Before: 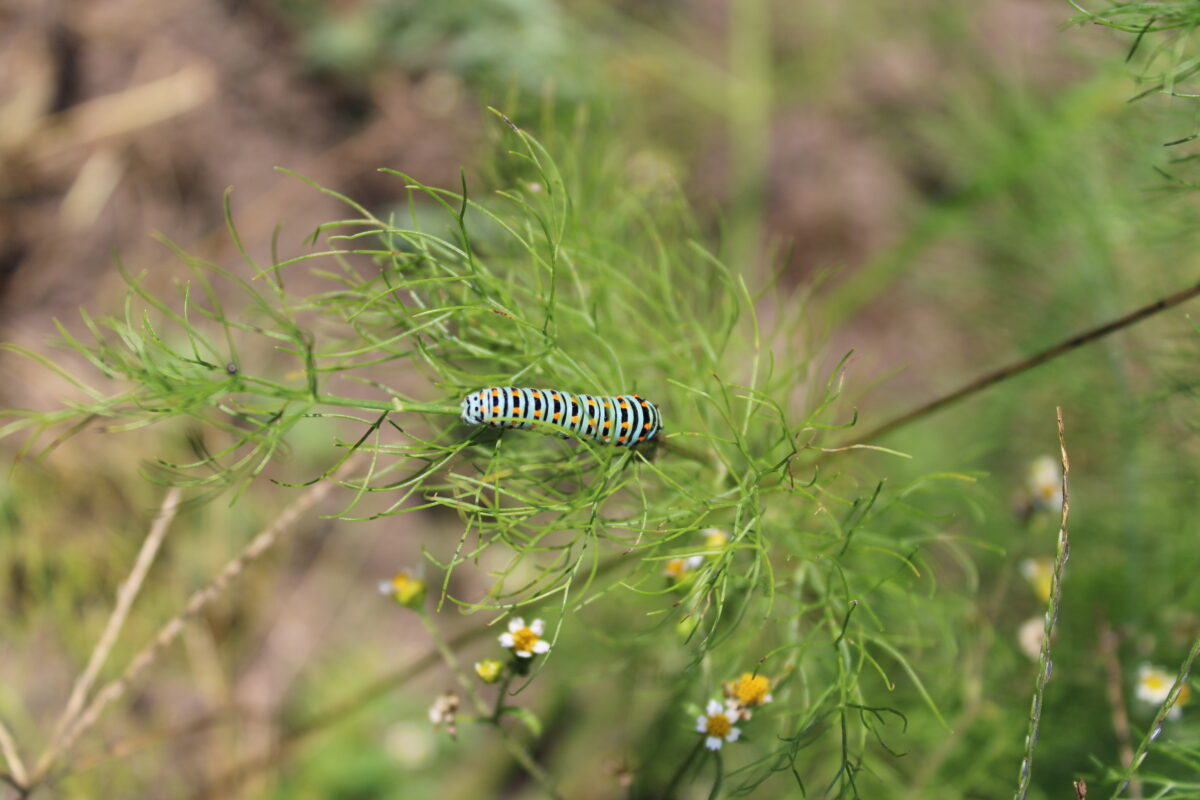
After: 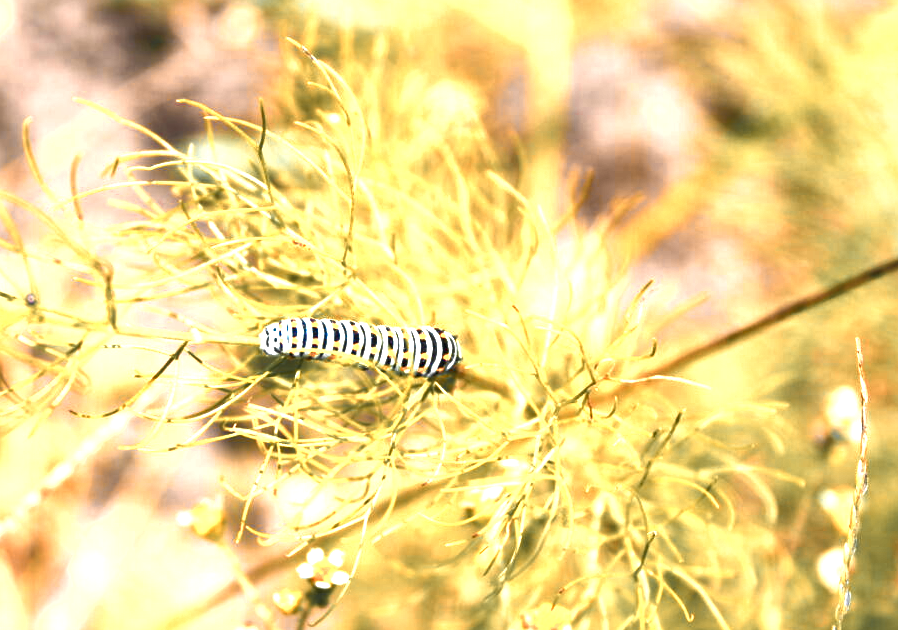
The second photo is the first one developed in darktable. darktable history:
velvia: strength 29%
crop: left 16.768%, top 8.653%, right 8.362%, bottom 12.485%
exposure: black level correction 0, exposure 1.5 EV, compensate exposure bias true, compensate highlight preservation false
local contrast: mode bilateral grid, contrast 70, coarseness 75, detail 180%, midtone range 0.2
color zones: curves: ch0 [(0.009, 0.528) (0.136, 0.6) (0.255, 0.586) (0.39, 0.528) (0.522, 0.584) (0.686, 0.736) (0.849, 0.561)]; ch1 [(0.045, 0.781) (0.14, 0.416) (0.257, 0.695) (0.442, 0.032) (0.738, 0.338) (0.818, 0.632) (0.891, 0.741) (1, 0.704)]; ch2 [(0, 0.667) (0.141, 0.52) (0.26, 0.37) (0.474, 0.432) (0.743, 0.286)]
